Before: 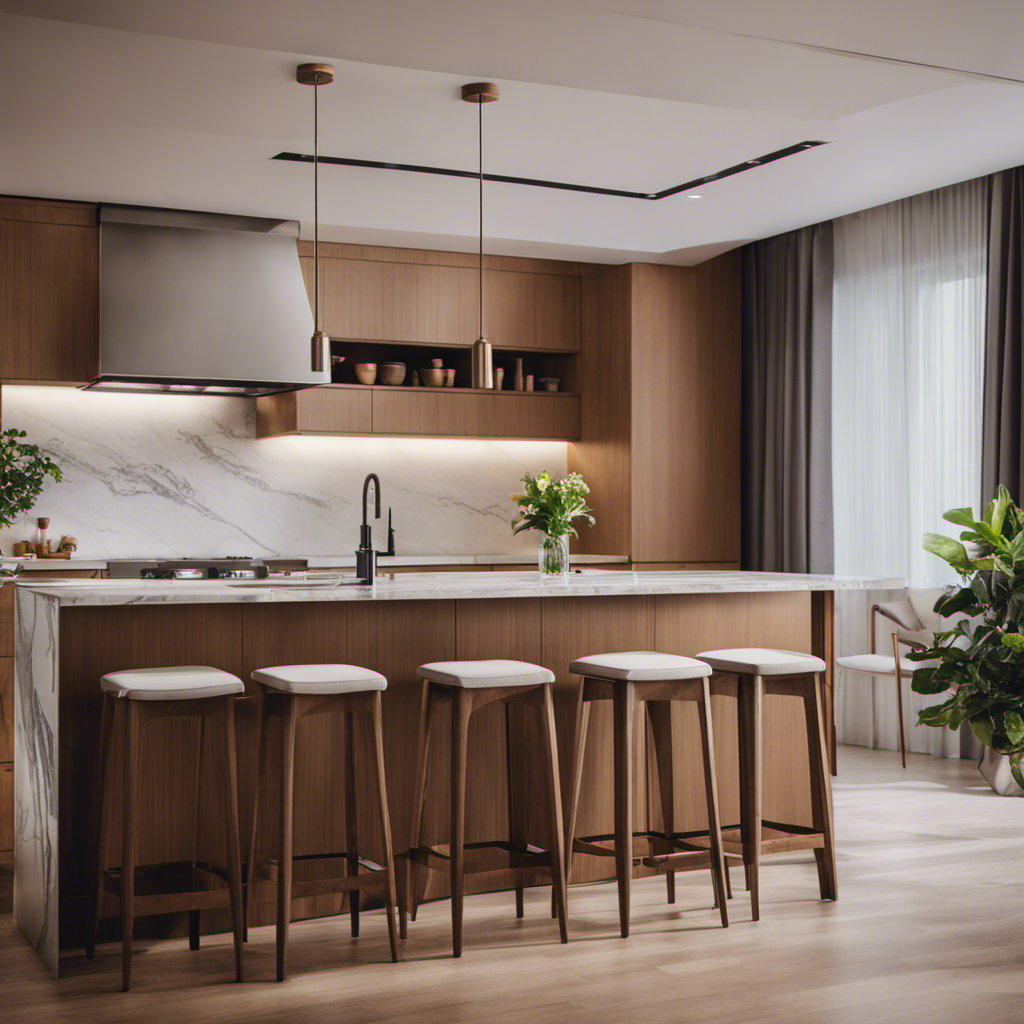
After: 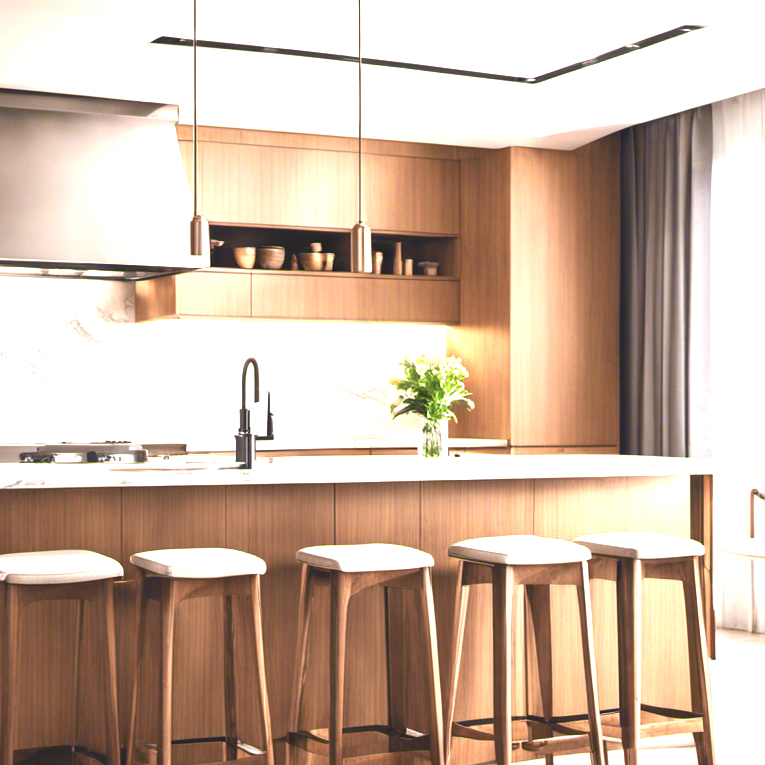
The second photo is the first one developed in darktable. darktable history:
exposure: black level correction 0, exposure 2.088 EV, compensate exposure bias true, compensate highlight preservation false
crop and rotate: left 11.831%, top 11.346%, right 13.429%, bottom 13.899%
